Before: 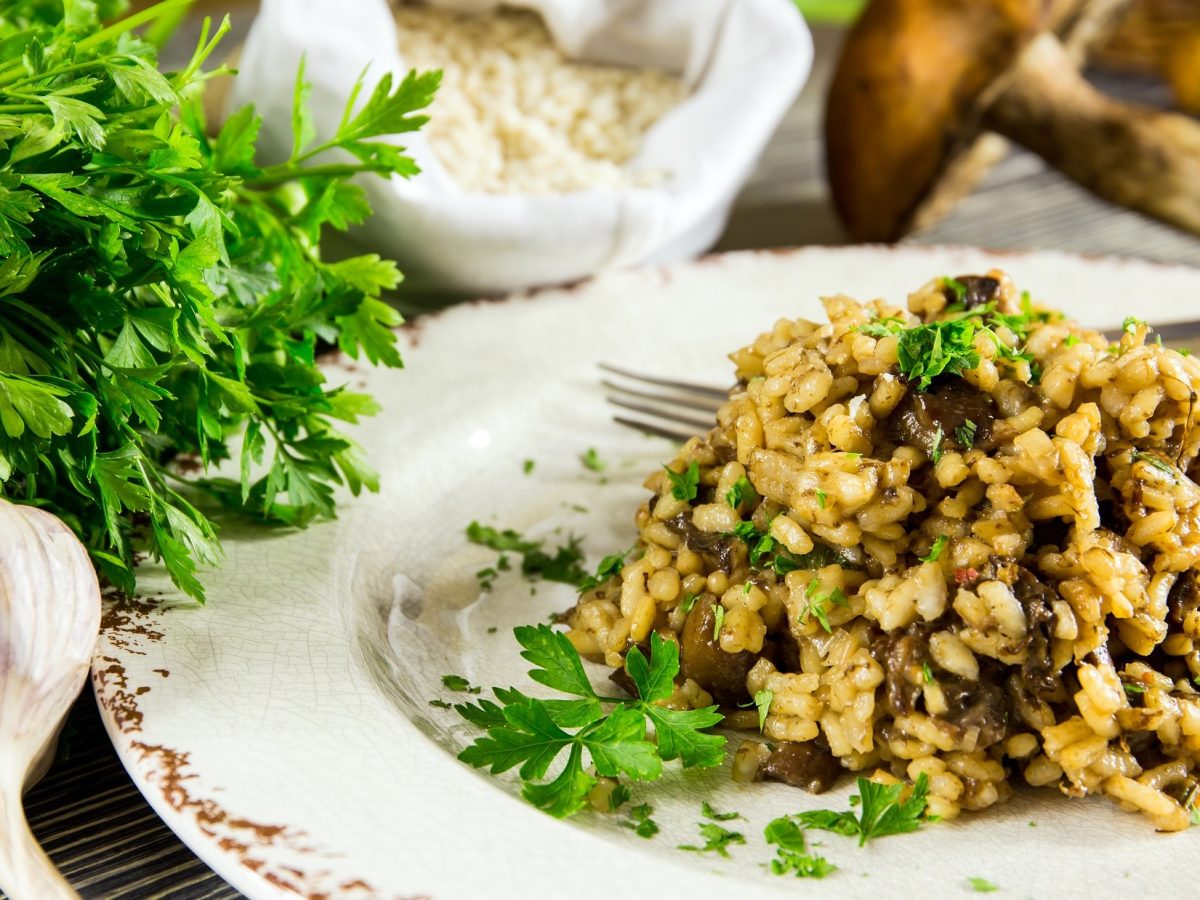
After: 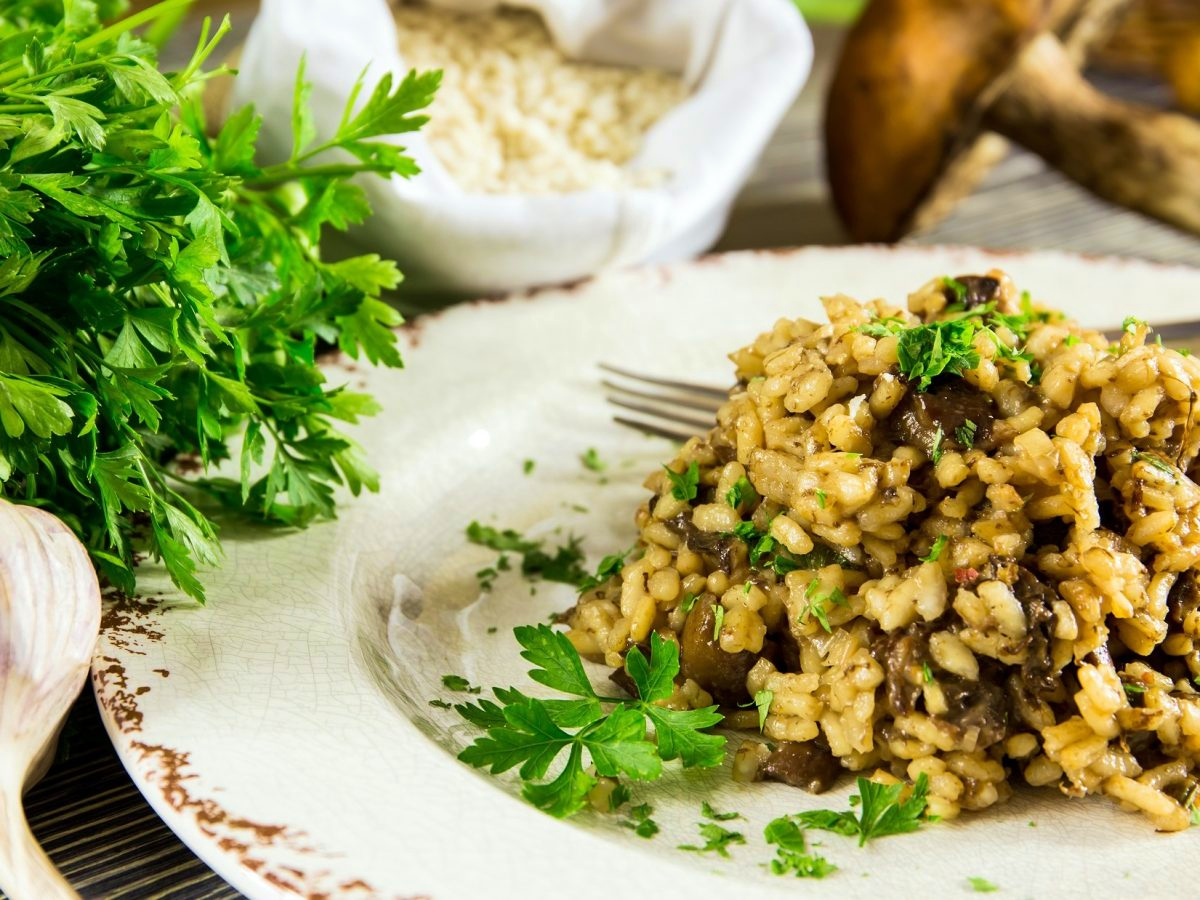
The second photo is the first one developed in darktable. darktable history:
velvia: strength 29.47%
